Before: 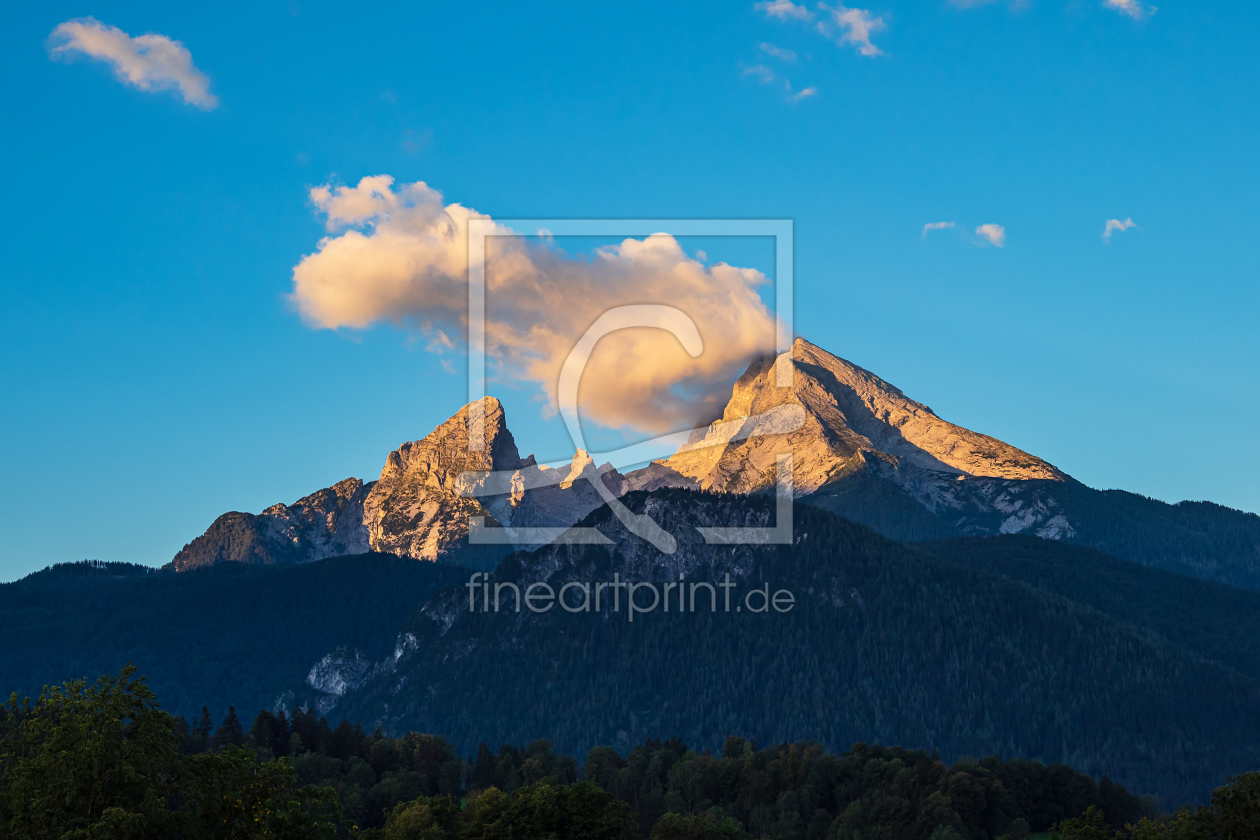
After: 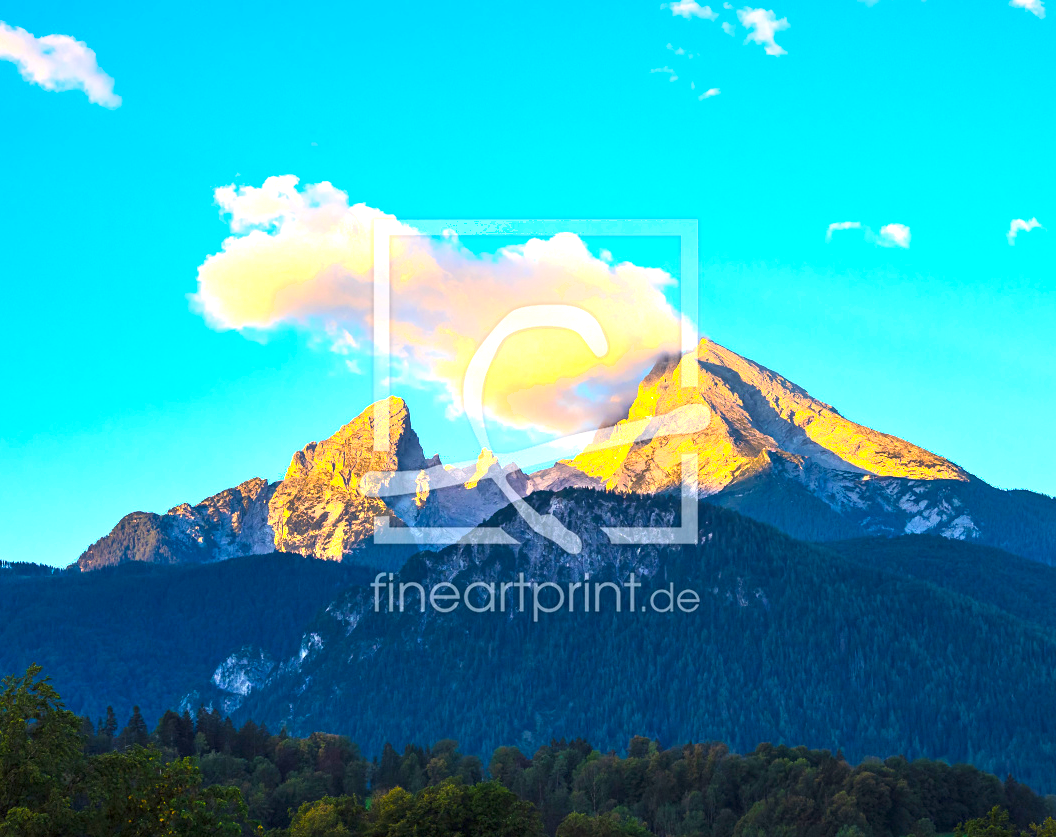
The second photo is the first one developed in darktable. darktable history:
crop: left 7.598%, right 7.873%
exposure: black level correction 0, exposure 1.2 EV, compensate exposure bias true, compensate highlight preservation false
color balance rgb: perceptual saturation grading › global saturation 25%, perceptual brilliance grading › mid-tones 10%, perceptual brilliance grading › shadows 15%, global vibrance 20%
shadows and highlights: shadows 0, highlights 40
